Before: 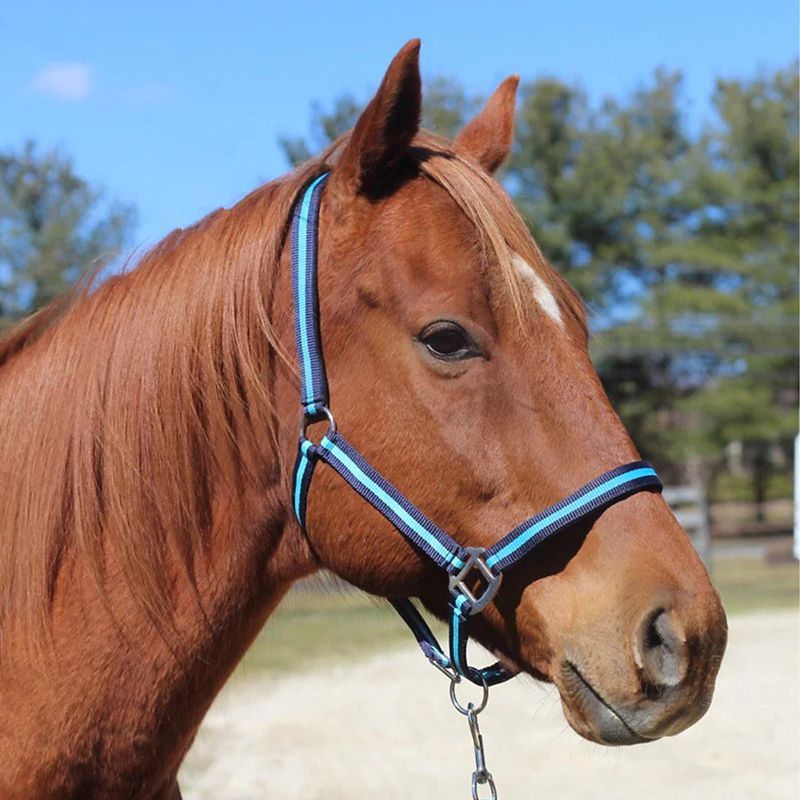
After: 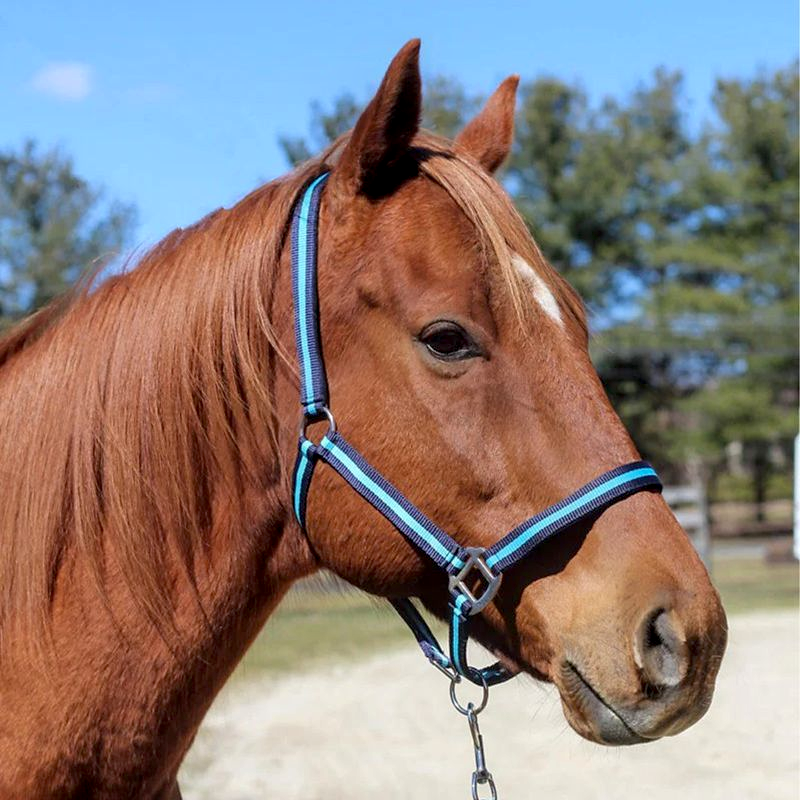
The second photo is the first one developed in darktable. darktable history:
local contrast: on, module defaults
exposure: black level correction 0.005, exposure 0.014 EV, compensate highlight preservation false
